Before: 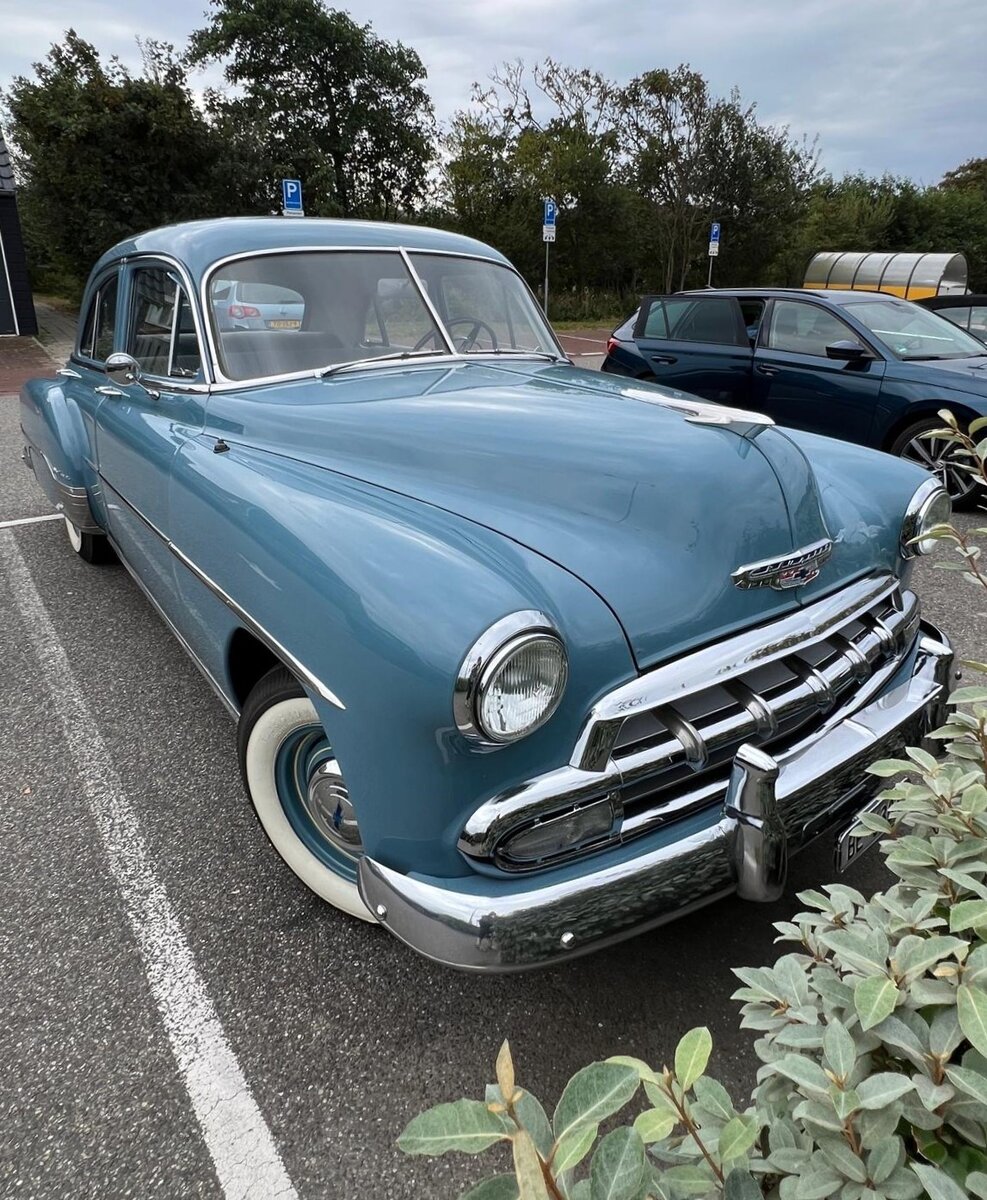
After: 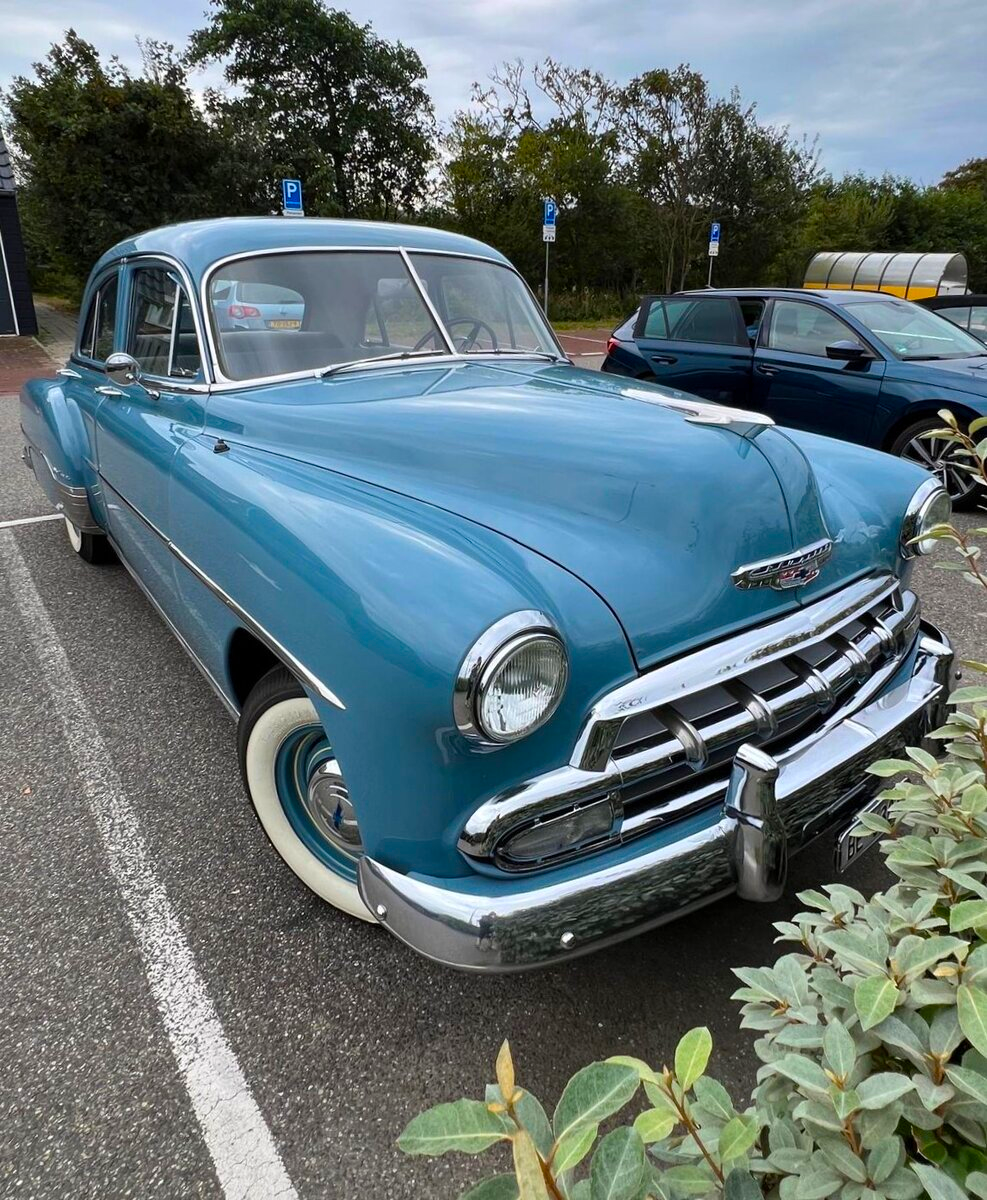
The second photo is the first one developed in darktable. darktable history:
shadows and highlights: highlights color adjustment 0%, soften with gaussian
color balance rgb: linear chroma grading › global chroma 15%, perceptual saturation grading › global saturation 30%
